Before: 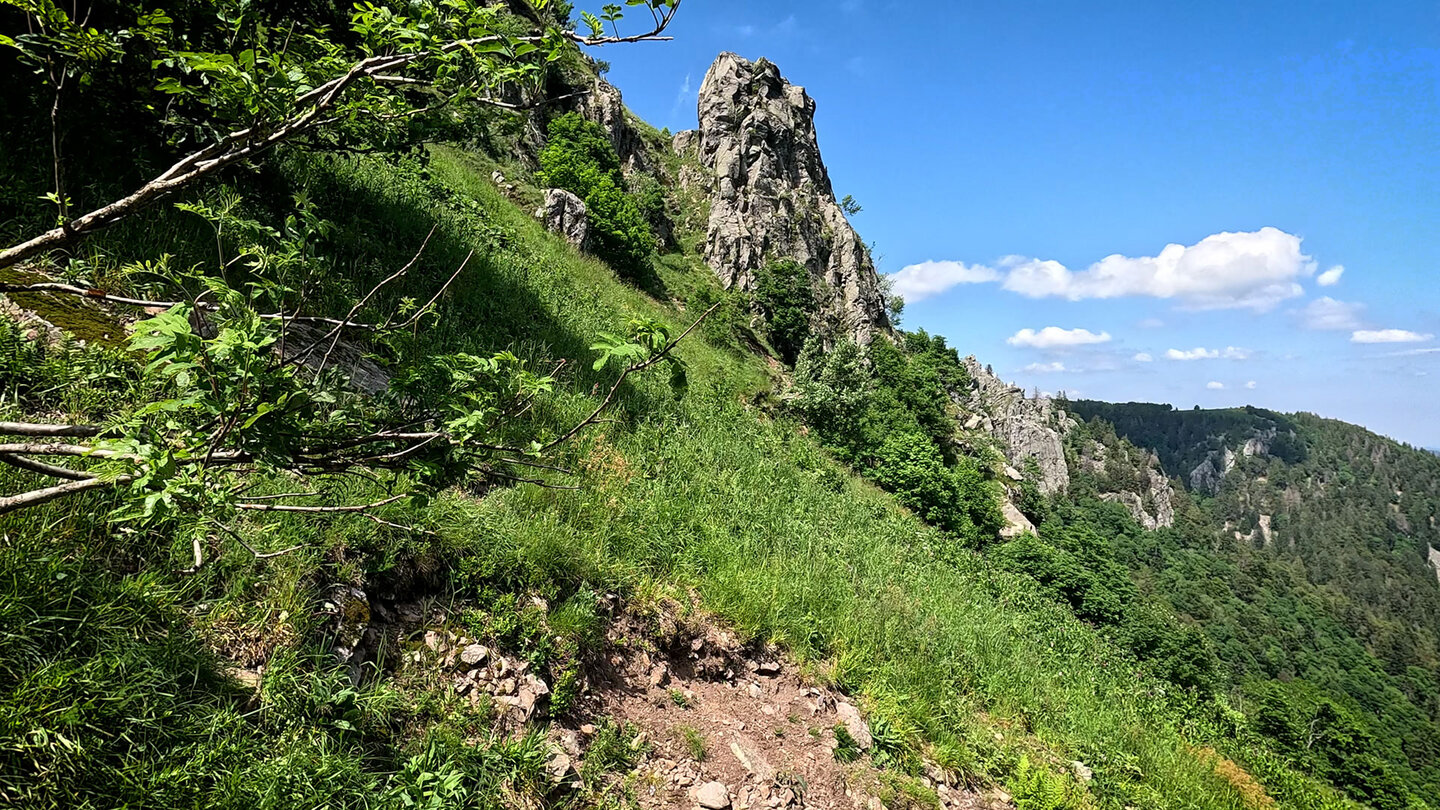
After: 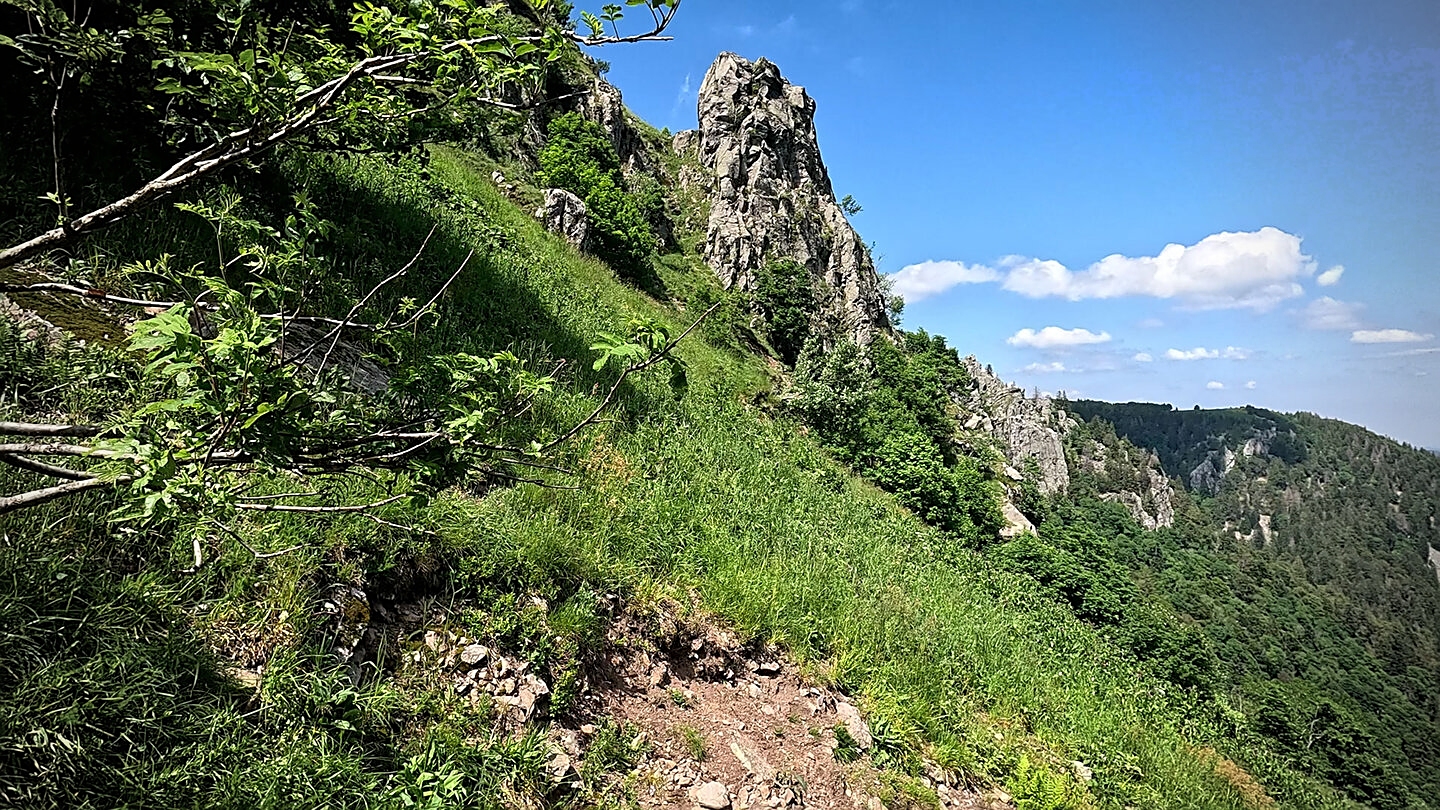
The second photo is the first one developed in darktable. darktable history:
vignetting: fall-off start 71.36%, unbound false
sharpen: on, module defaults
